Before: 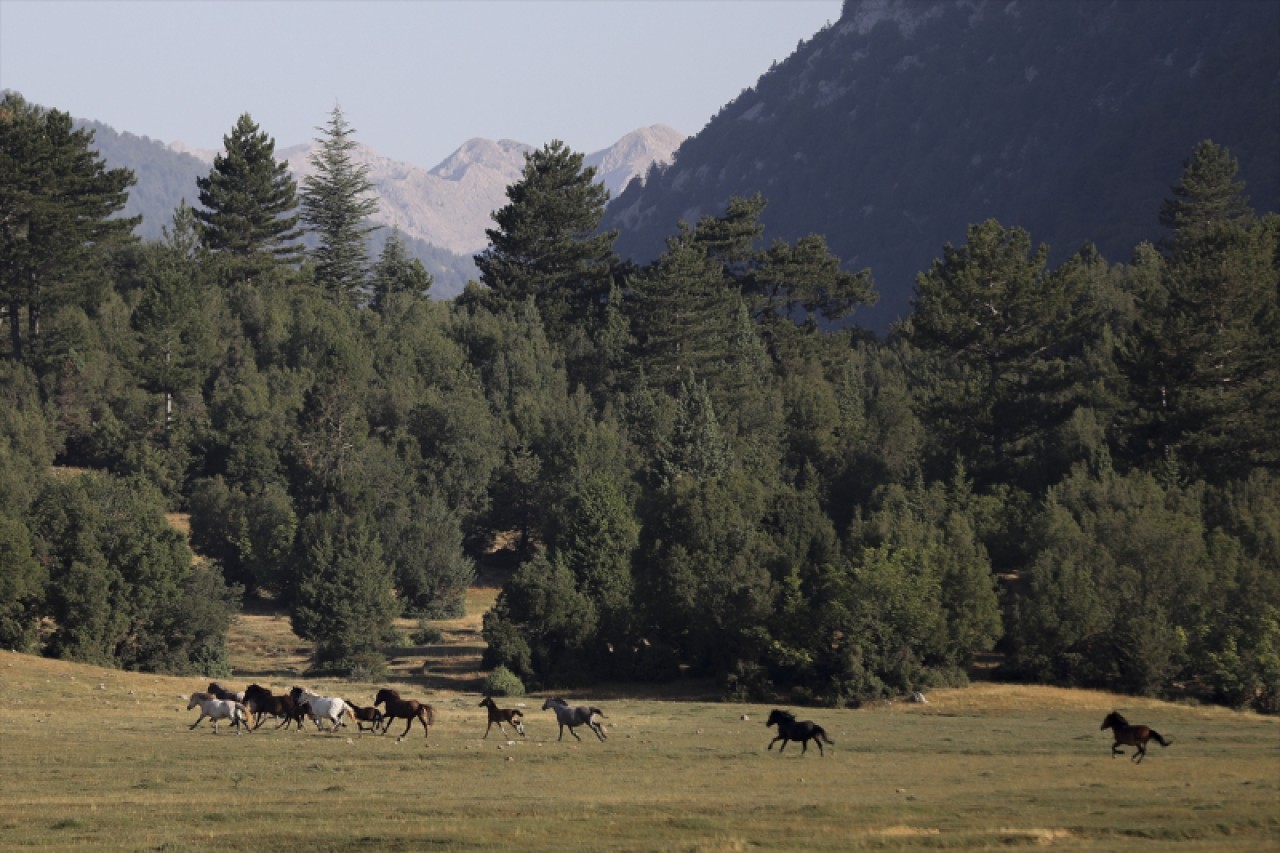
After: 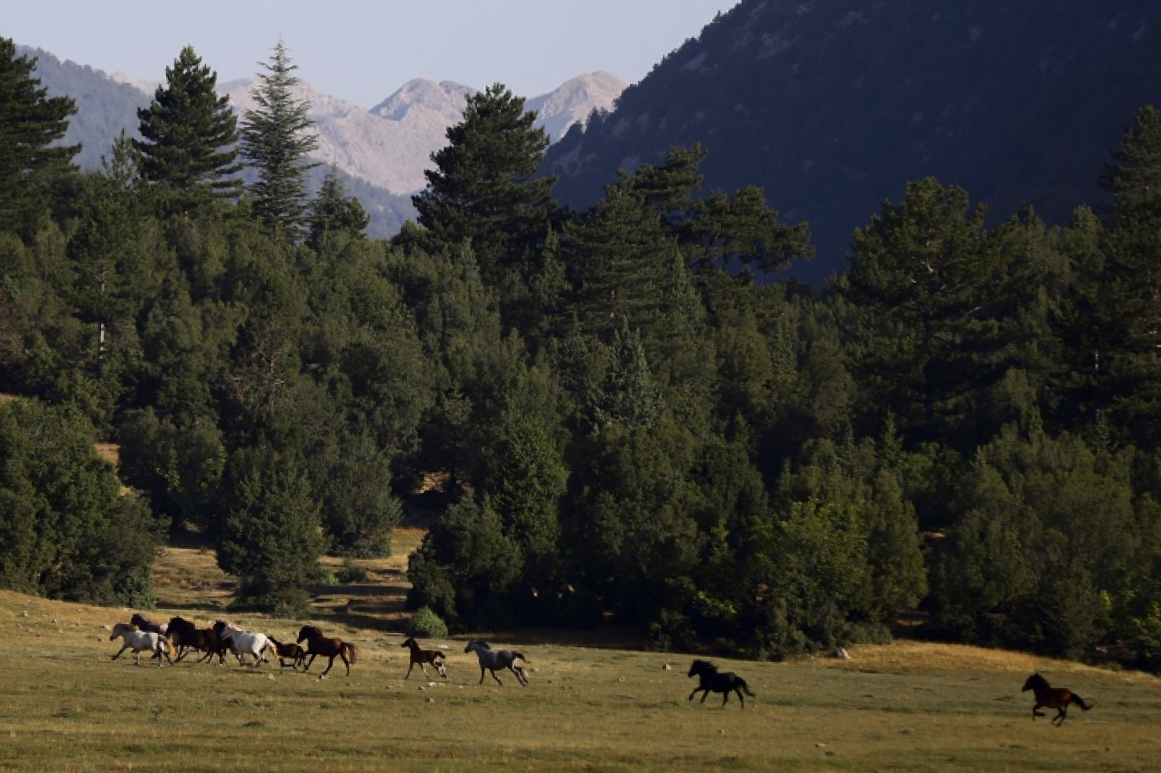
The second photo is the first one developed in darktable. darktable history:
crop and rotate: angle -1.96°, left 3.097%, top 4.154%, right 1.586%, bottom 0.529%
contrast brightness saturation: contrast 0.12, brightness -0.12, saturation 0.2
